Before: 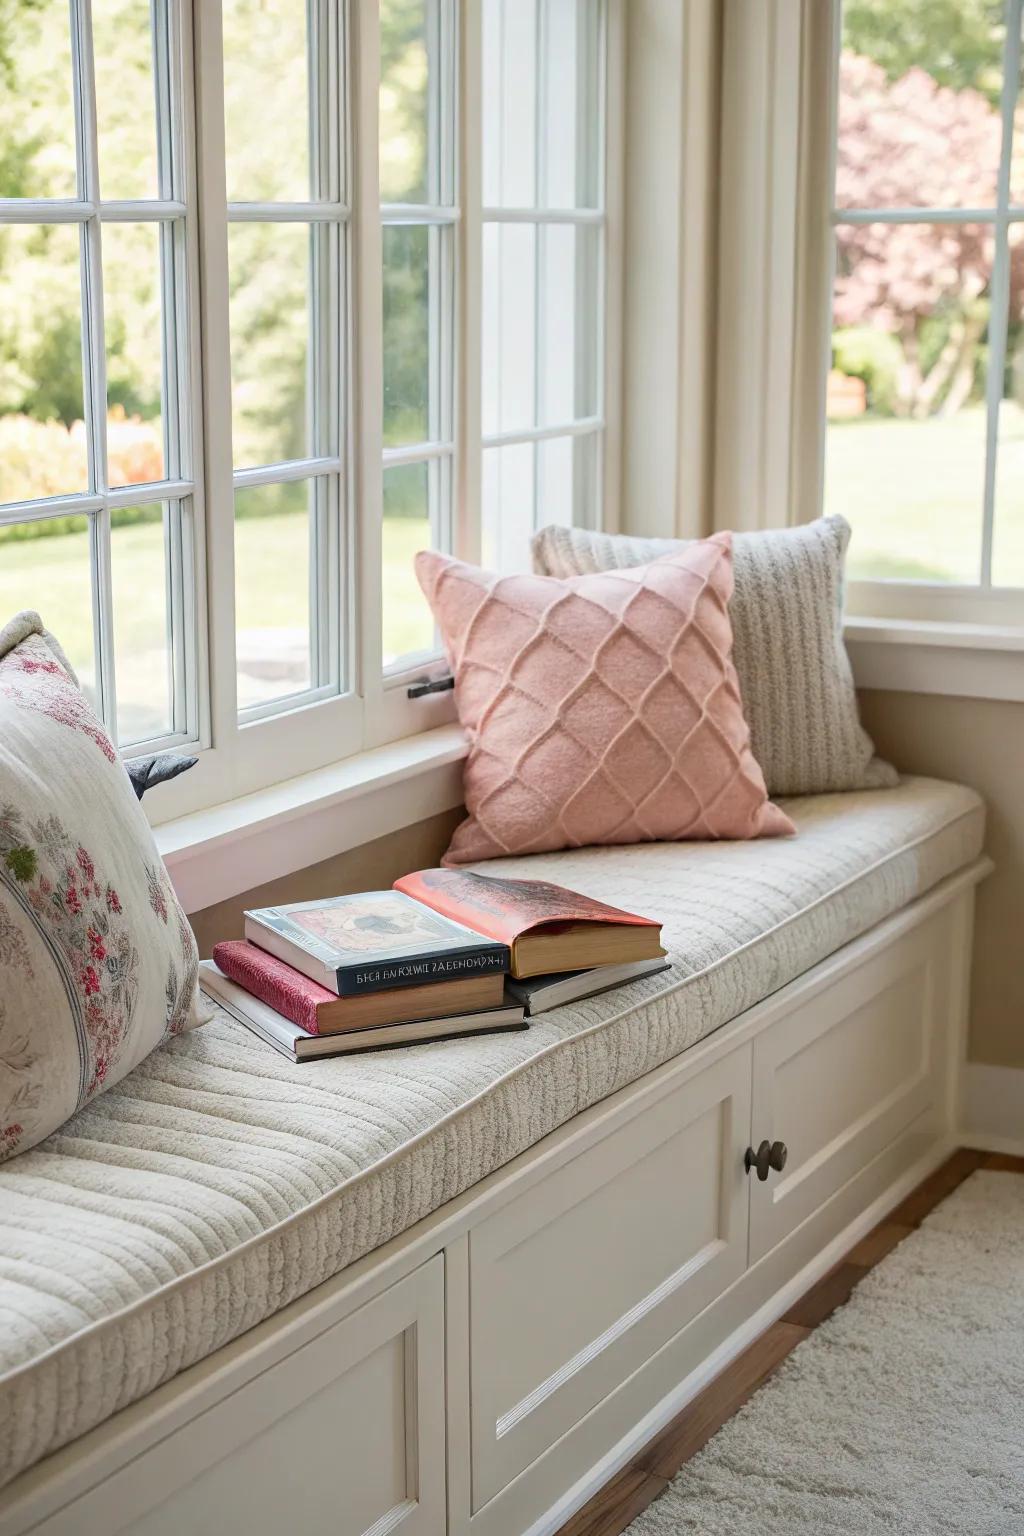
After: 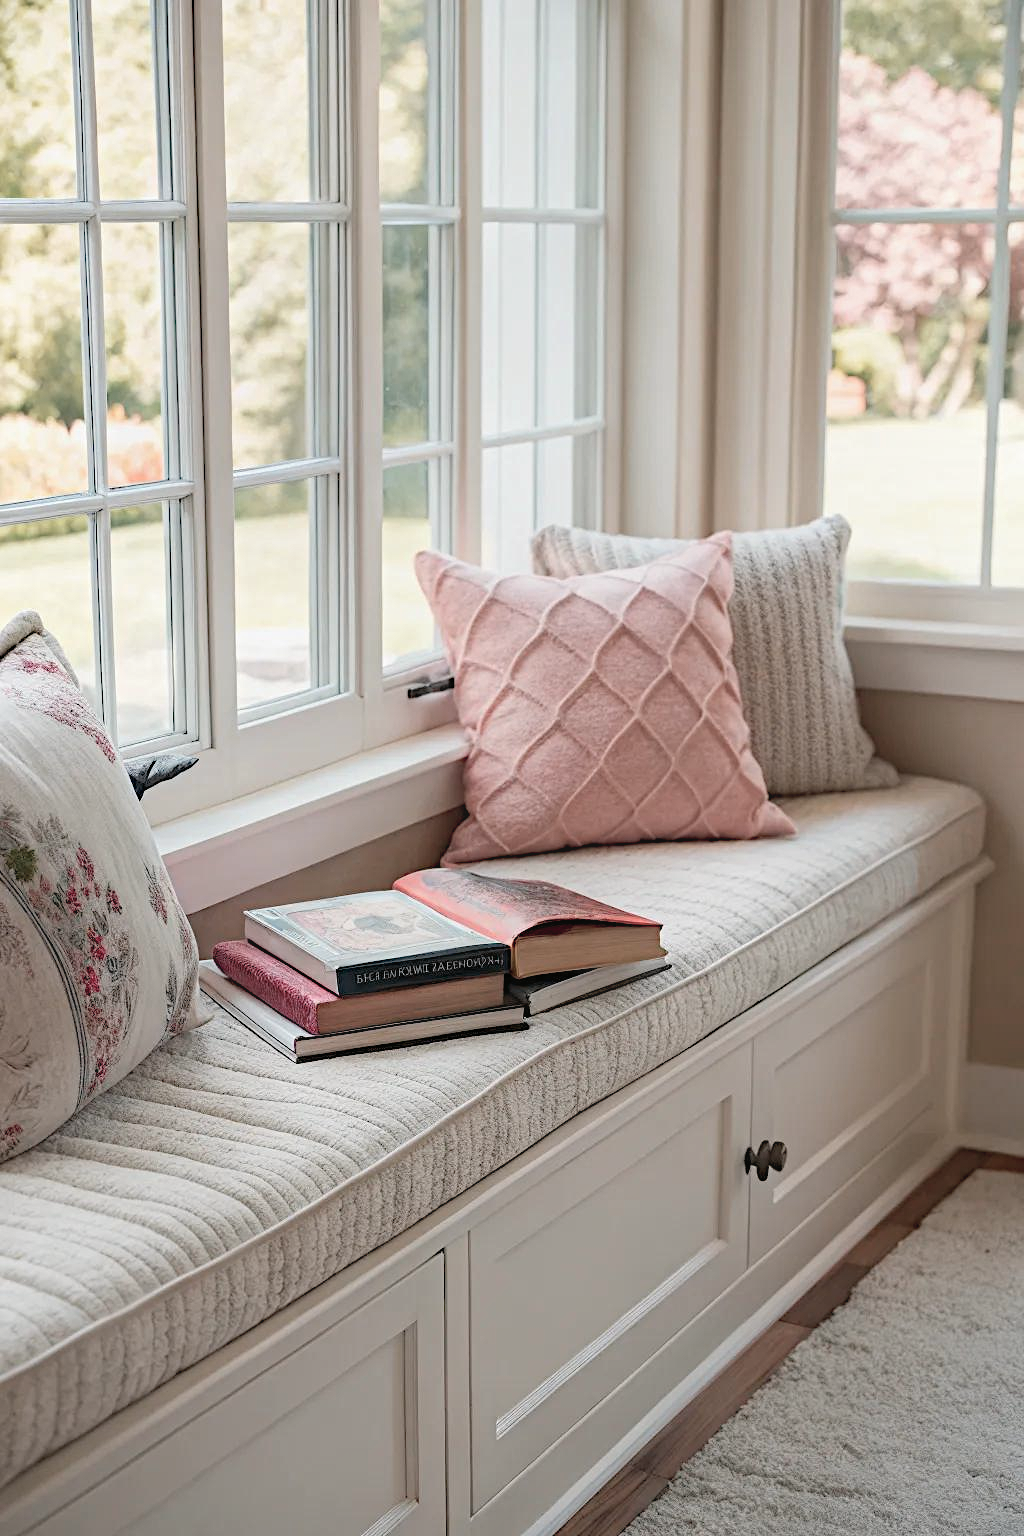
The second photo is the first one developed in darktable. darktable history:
contrast equalizer "texture": octaves 7, y [[0.6 ×6], [0.55 ×6], [0 ×6], [0 ×6], [0 ×6]], mix -0.36
color look up table "pastel": target L [51.39, 65.71, 52.93, 40.14, 55.11, 70.72, 67.66, 40.02, 51.12, 30.33, 72.53, 73.94, 25.78, 46.2, 44.1, 83.73, 53.94, 48.04, 96.54, 81.26, 66.77, 50.87, 35.66, 20.46, 0 ×25], target a [8.254, 18.13, -1.88, -13.1, 8.84, -33.4, 40.12, 10.41, 46.34, 22.98, -20.18, 19.36, 12.82, -37.32, 48.96, -20.04, 51.91, -25.1, -0.43, -0.64, -0.73, -0.15, -0.42, -0.08, 0 ×25], target b [8.63, 17.81, -21.93, 18.91, -25.4, -0.2, 63.51, -45.96, 15.61, -21.59, 58.6, 67.86, -45.49, 23.34, 25.19, 59.3, -15.13, -25.1, 1.19, -0.34, -0.5, -0.27, -1.23, -0.97, 0 ×25], num patches 24
diffuse or sharpen "_builtin_sharpen demosaicing | AA filter": edge sensitivity 1, 1st order anisotropy 100%, 2nd order anisotropy 100%, 3rd order anisotropy 100%, 4th order anisotropy 100%, 1st order speed -25%, 2nd order speed -25%, 3rd order speed -25%, 4th order speed -25%
color balance rgb "pastel": shadows lift › chroma 1%, shadows lift › hue 335°, power › hue 335°, highlights gain › chroma 2%, highlights gain › hue 164.32°, global offset › luminance 0.2%, perceptual saturation grading › global saturation 50%, global vibrance 30%
rgb primaries "pastel": tint hue -1.04°, red hue -0.035, red purity 0.85, green hue 0.087, green purity 0.9, blue hue -0.122, blue purity 0.95
